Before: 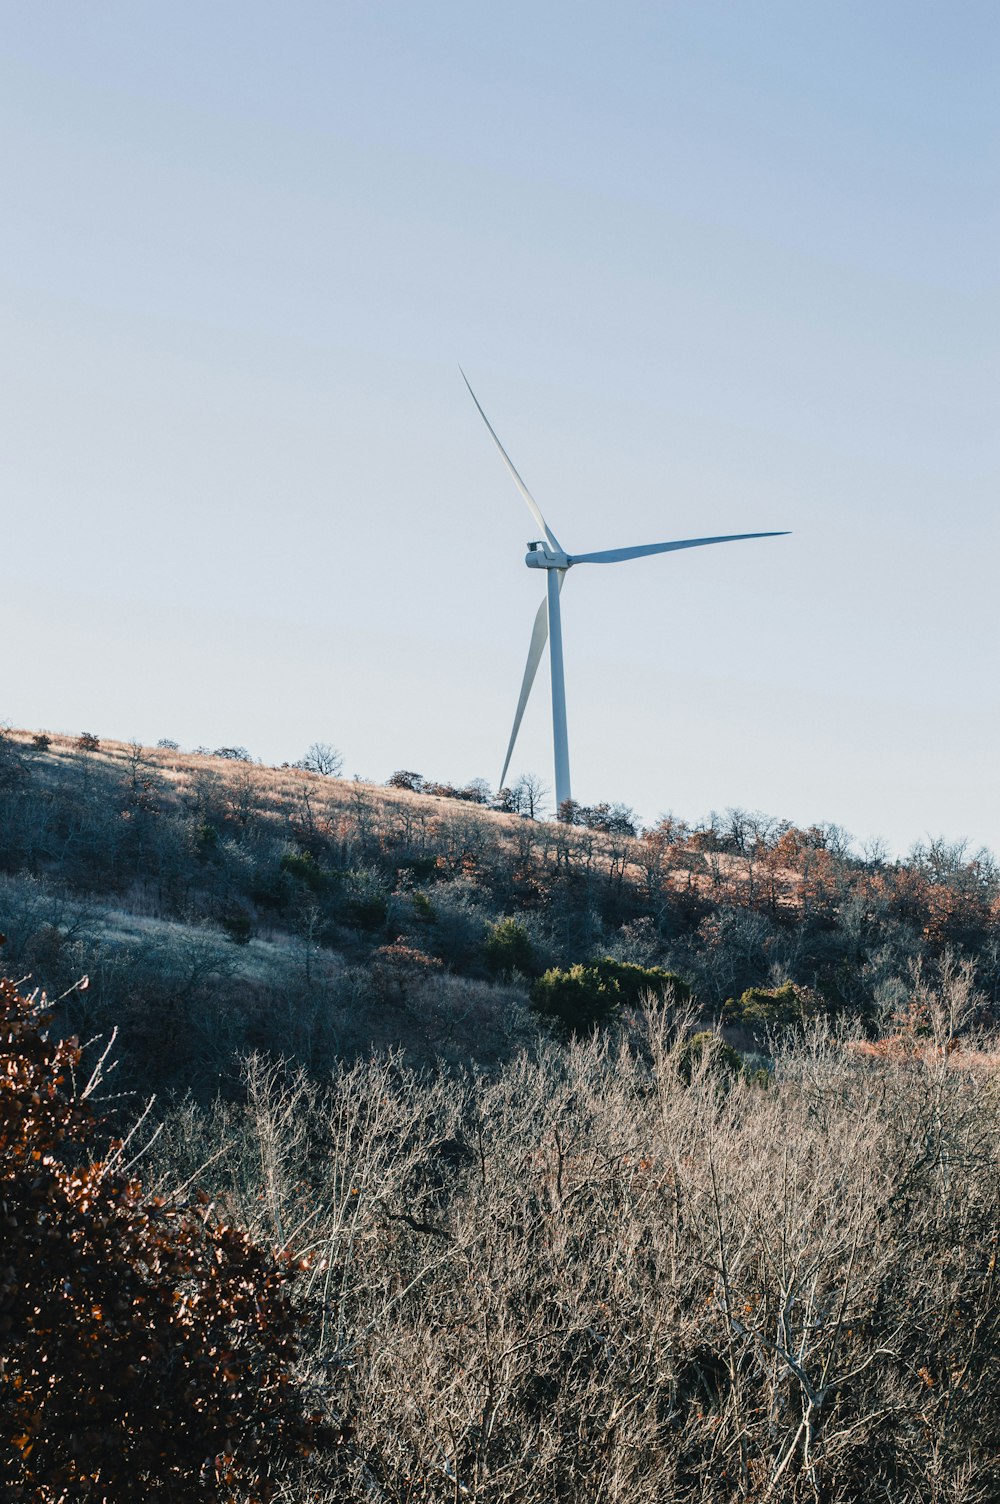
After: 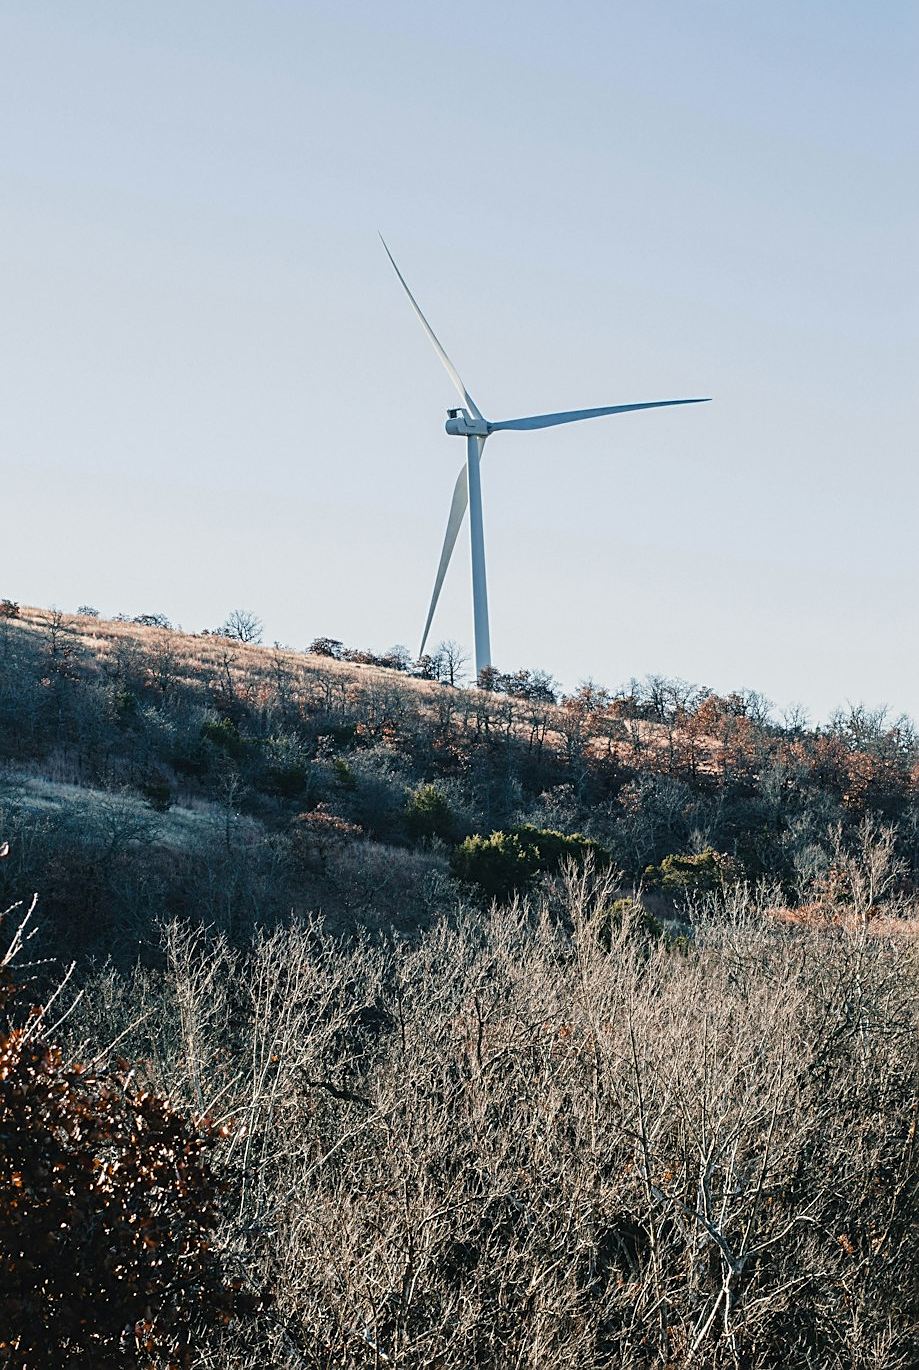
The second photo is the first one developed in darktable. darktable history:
sharpen: on, module defaults
crop and rotate: left 8.059%, top 8.859%
color correction: highlights b* 0.041, saturation 0.994
